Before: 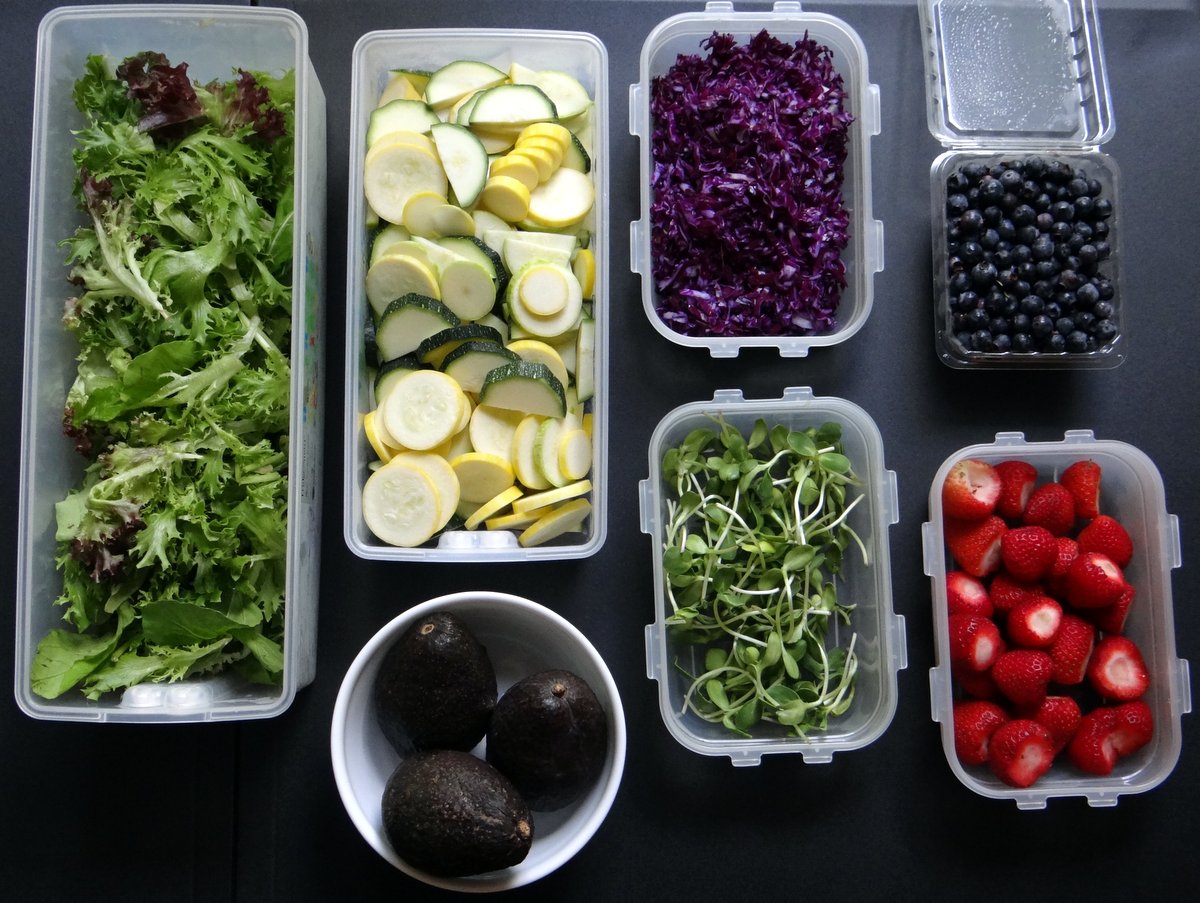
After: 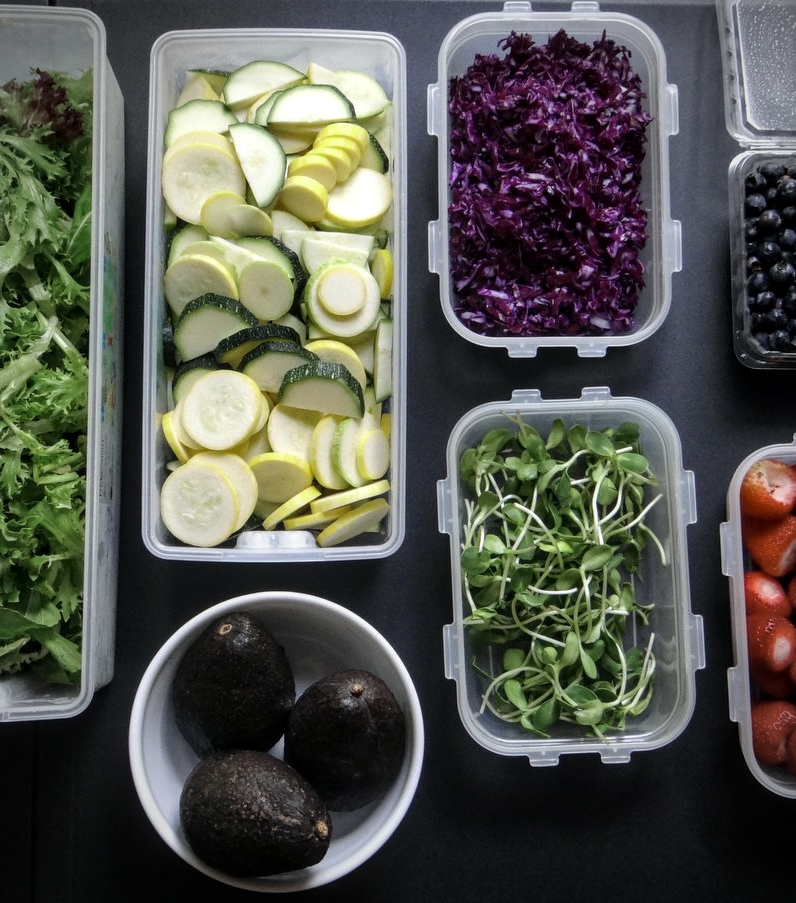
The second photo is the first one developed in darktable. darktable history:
local contrast: on, module defaults
vignetting: on, module defaults
color zones: curves: ch1 [(0.113, 0.438) (0.75, 0.5)]; ch2 [(0.12, 0.526) (0.75, 0.5)]
crop: left 16.9%, right 16.743%
